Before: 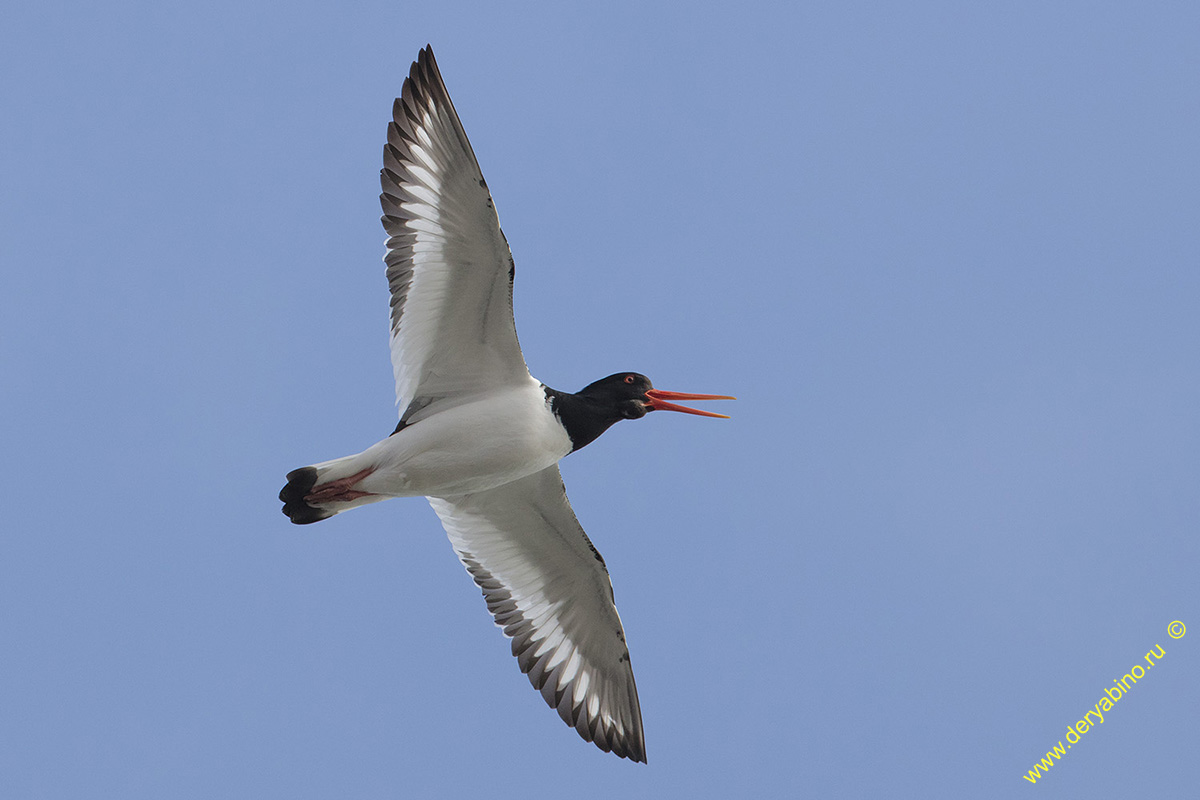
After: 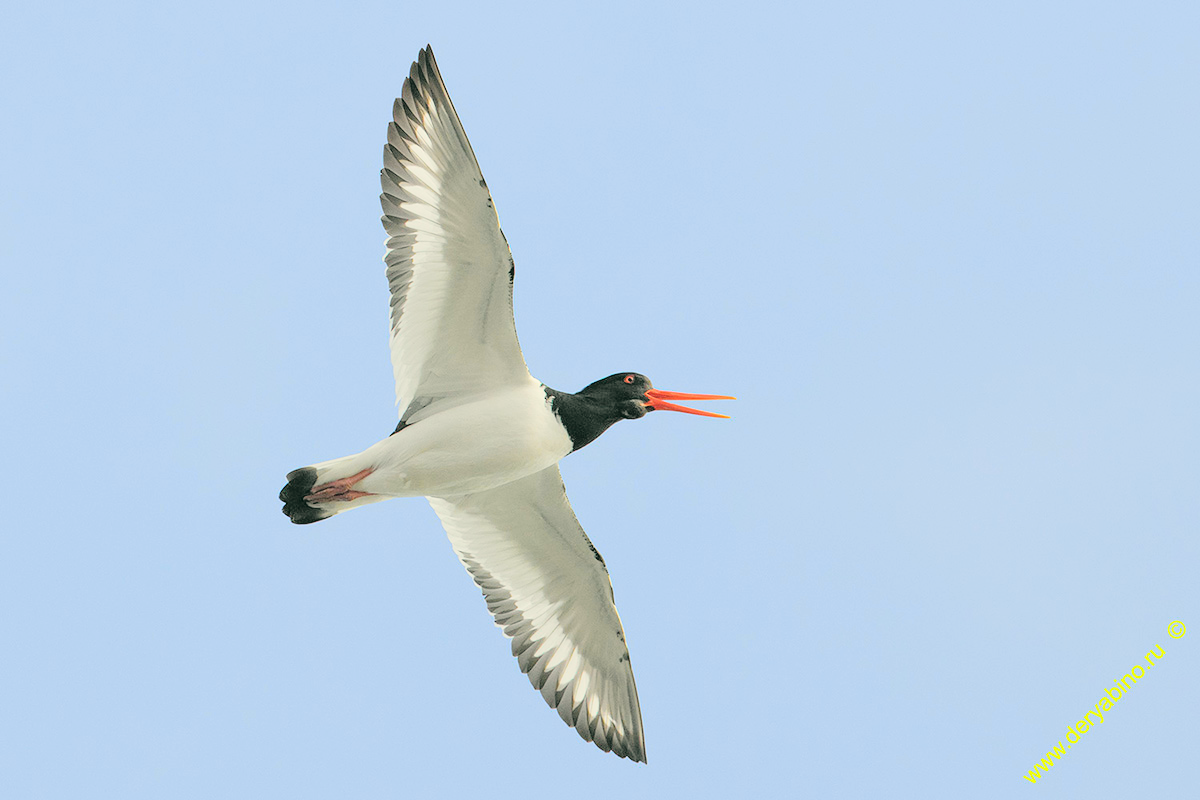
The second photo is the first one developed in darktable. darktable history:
contrast brightness saturation: brightness 0.286
tone curve: curves: ch0 [(0, 0.008) (0.107, 0.091) (0.278, 0.351) (0.457, 0.562) (0.628, 0.738) (0.839, 0.909) (0.998, 0.978)]; ch1 [(0, 0) (0.437, 0.408) (0.474, 0.479) (0.502, 0.5) (0.527, 0.519) (0.561, 0.575) (0.608, 0.665) (0.669, 0.748) (0.859, 0.899) (1, 1)]; ch2 [(0, 0) (0.33, 0.301) (0.421, 0.443) (0.473, 0.498) (0.502, 0.504) (0.522, 0.527) (0.549, 0.583) (0.644, 0.703) (1, 1)], color space Lab, independent channels, preserve colors none
color correction: highlights a* -0.517, highlights b* 9.52, shadows a* -9.52, shadows b* 1.22
